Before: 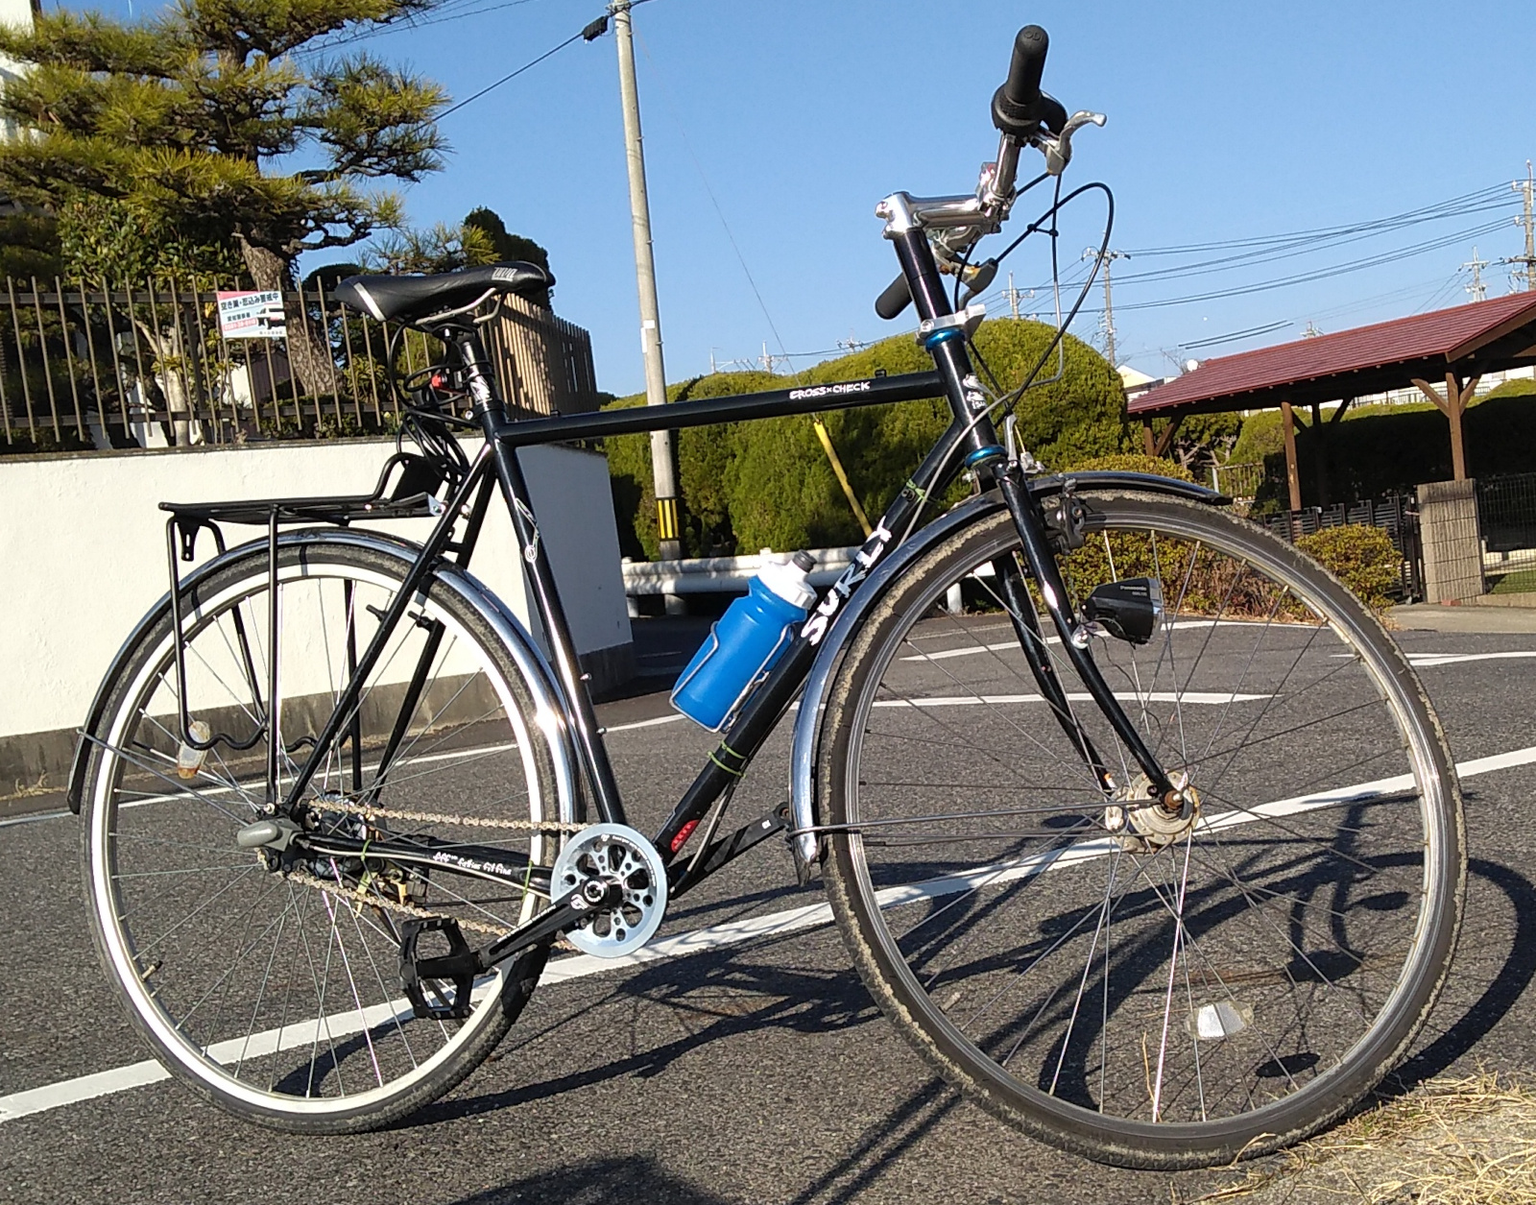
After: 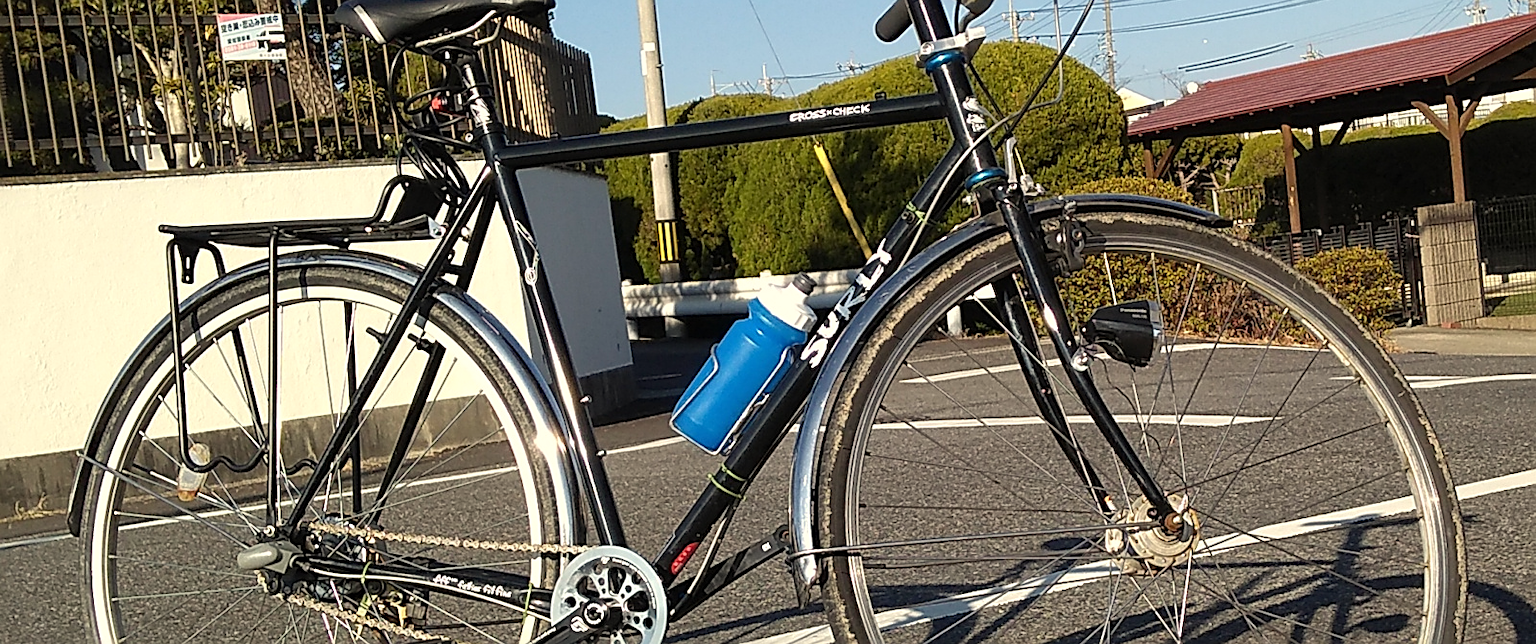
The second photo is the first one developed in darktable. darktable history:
sharpen: on, module defaults
crop and rotate: top 23.043%, bottom 23.437%
white balance: red 1.029, blue 0.92
